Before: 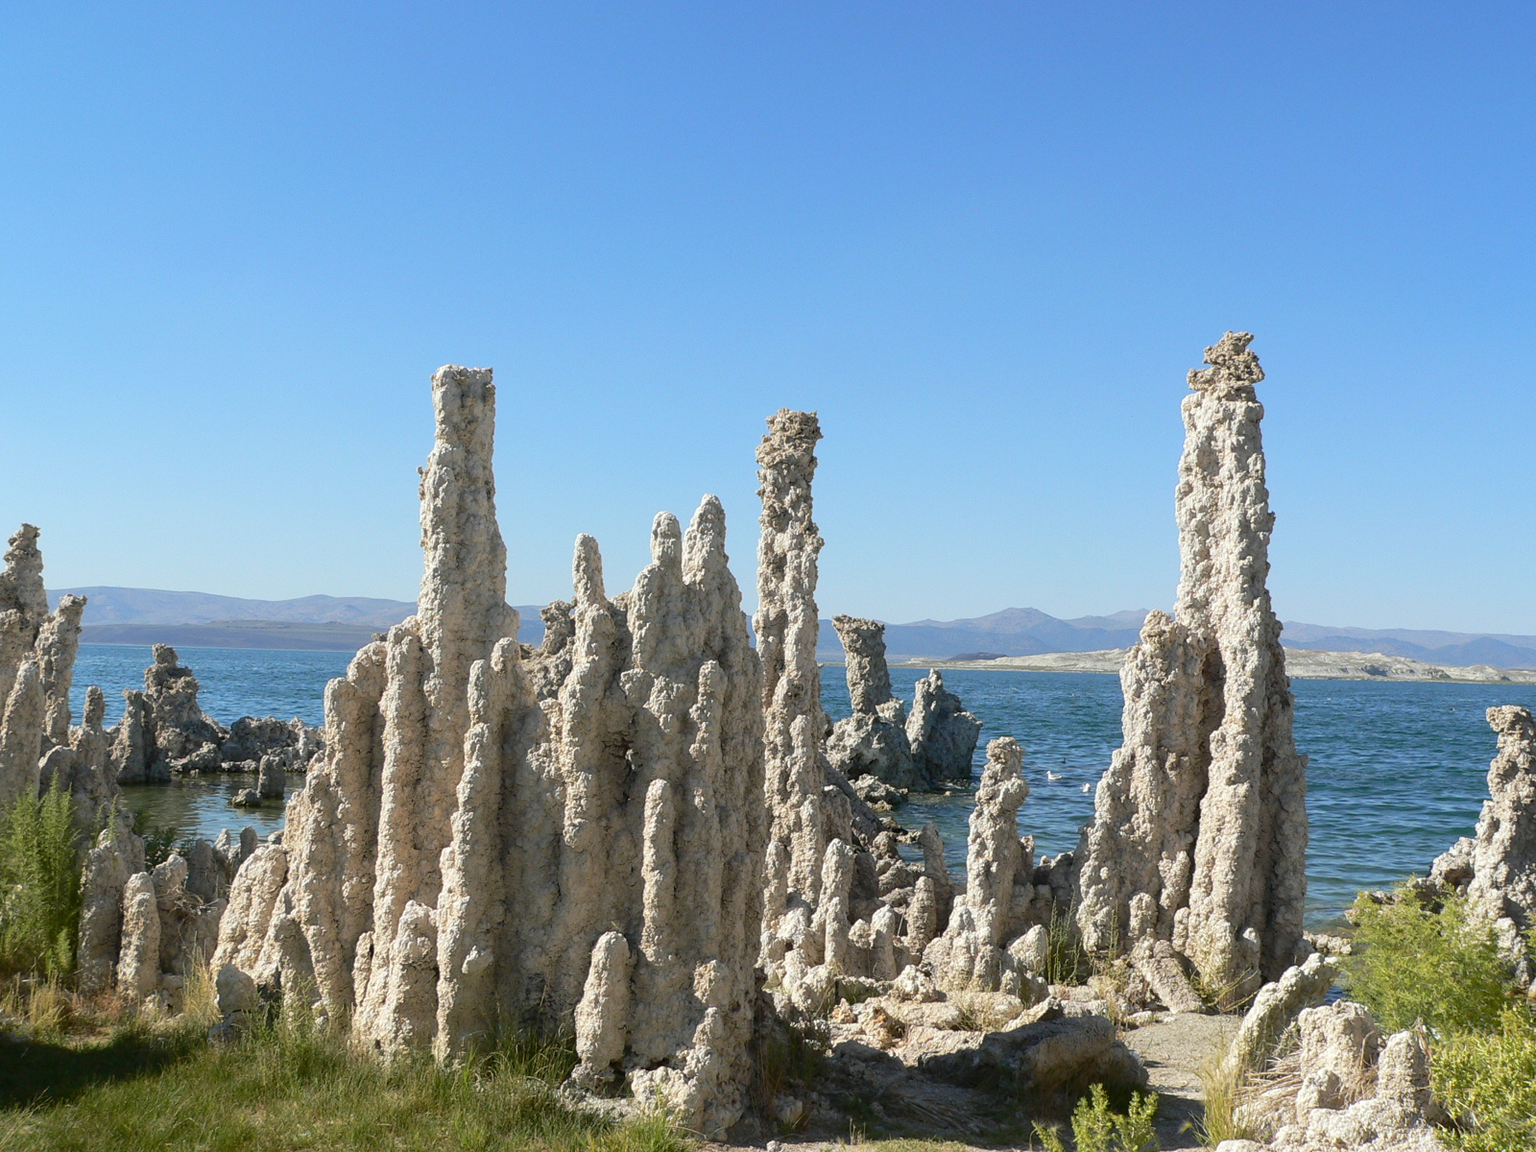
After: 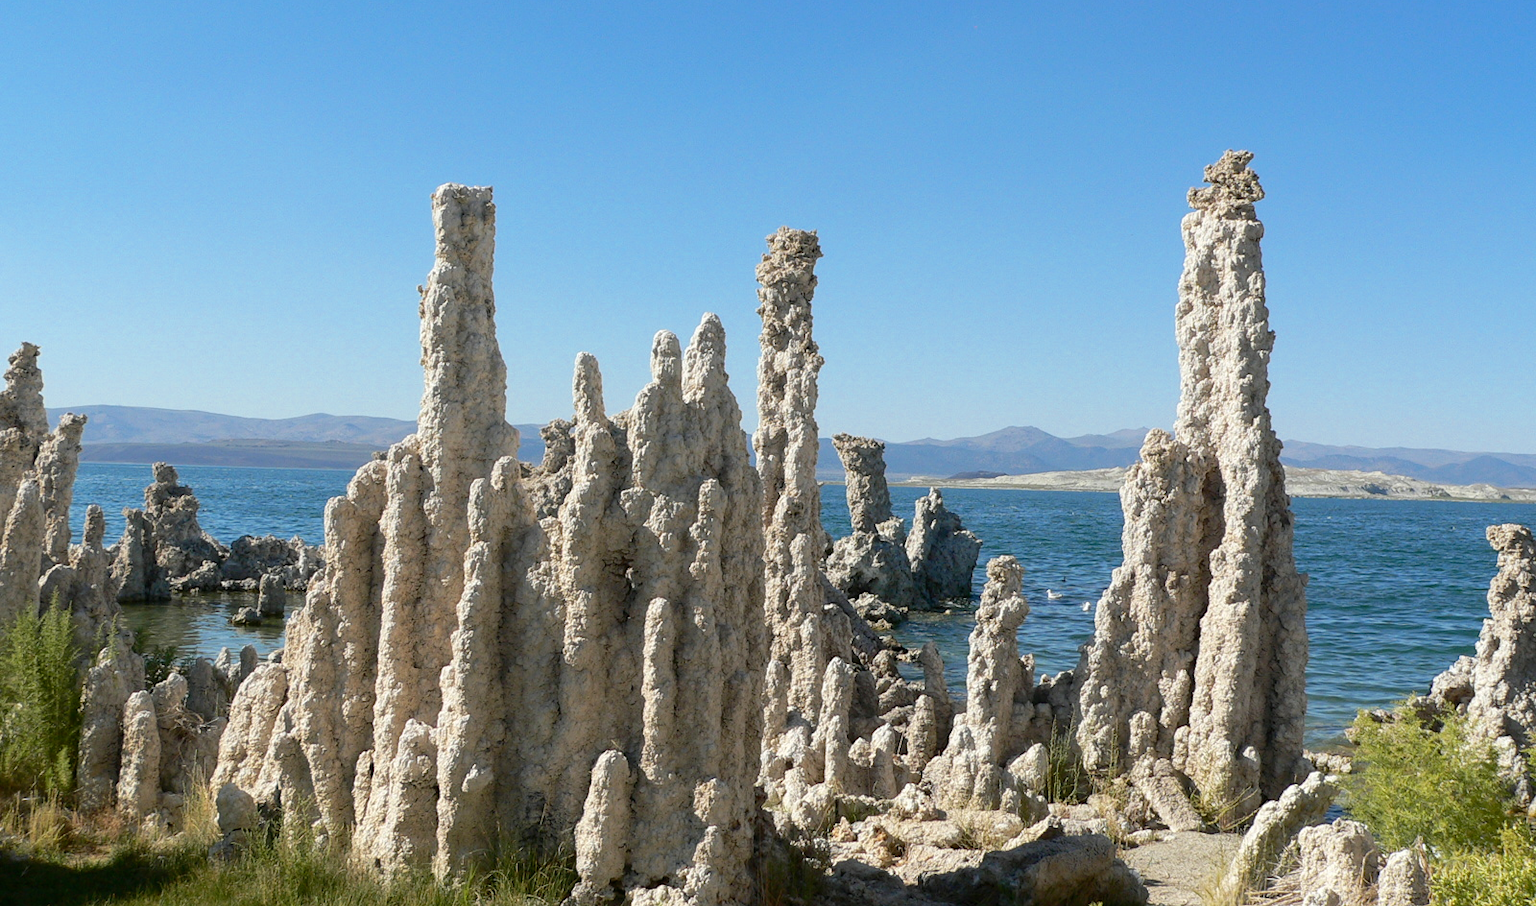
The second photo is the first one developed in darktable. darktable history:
crop and rotate: top 15.774%, bottom 5.506%
color zones: curves: ch0 [(0, 0.5) (0.143, 0.5) (0.286, 0.5) (0.429, 0.5) (0.62, 0.489) (0.714, 0.445) (0.844, 0.496) (1, 0.5)]; ch1 [(0, 0.5) (0.143, 0.5) (0.286, 0.5) (0.429, 0.5) (0.571, 0.5) (0.714, 0.523) (0.857, 0.5) (1, 0.5)]
